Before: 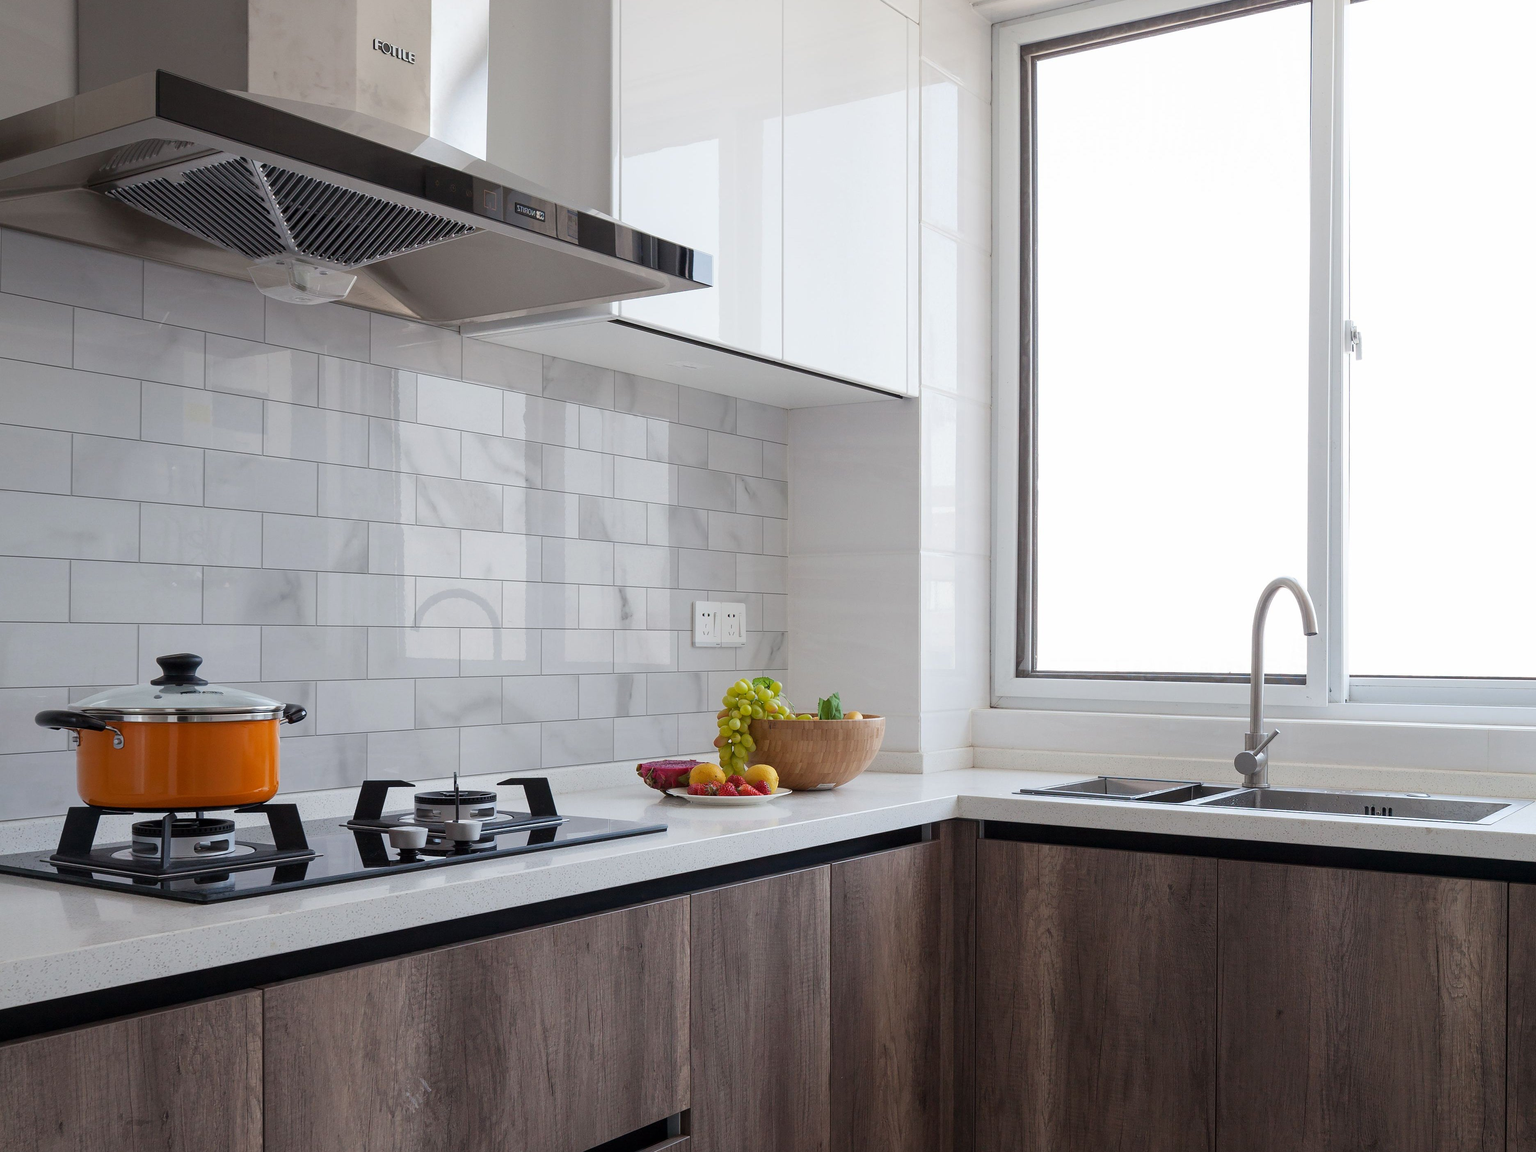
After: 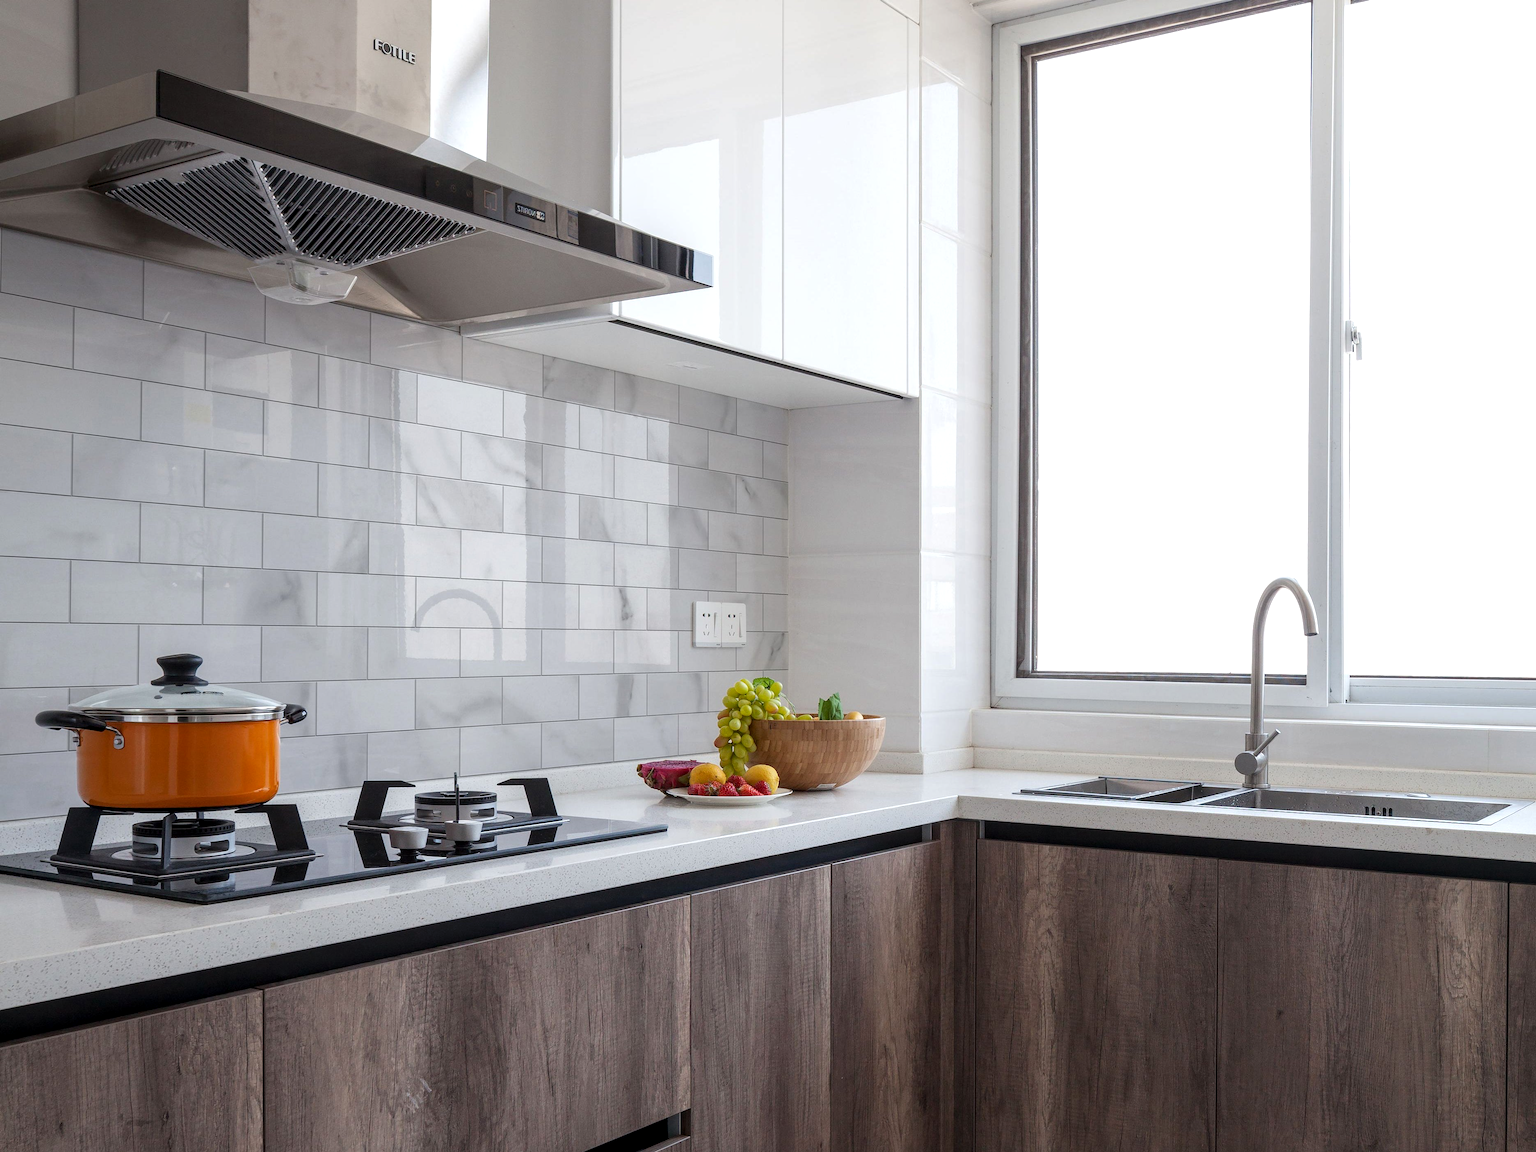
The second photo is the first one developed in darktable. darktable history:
local contrast: on, module defaults
levels: levels [0, 0.476, 0.951]
